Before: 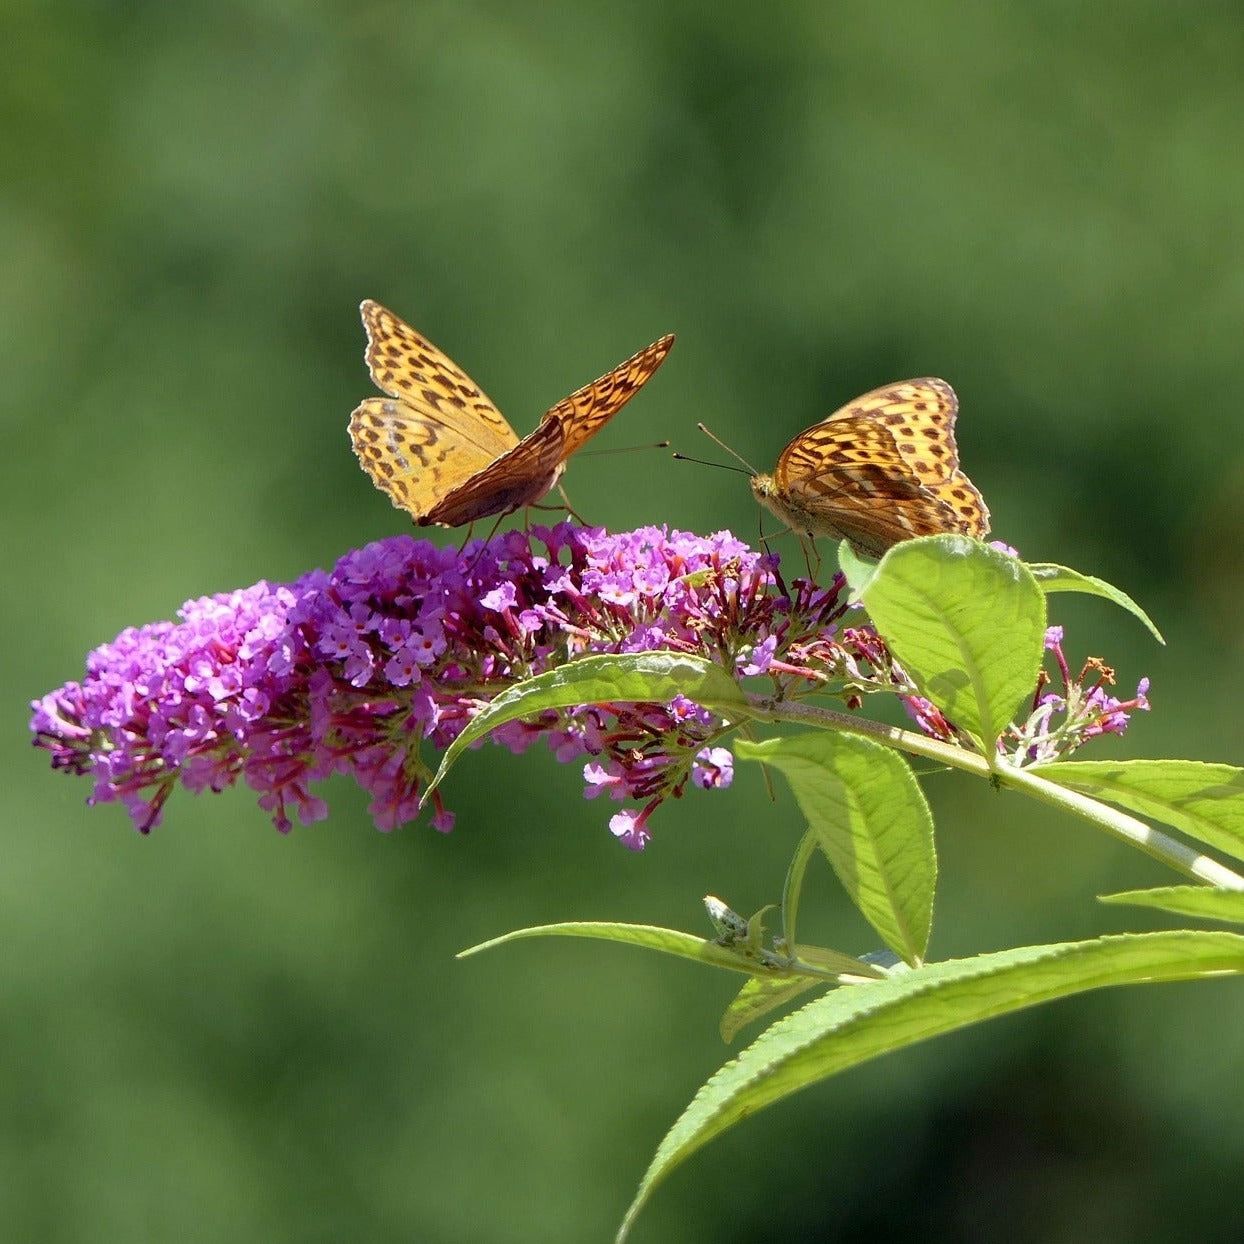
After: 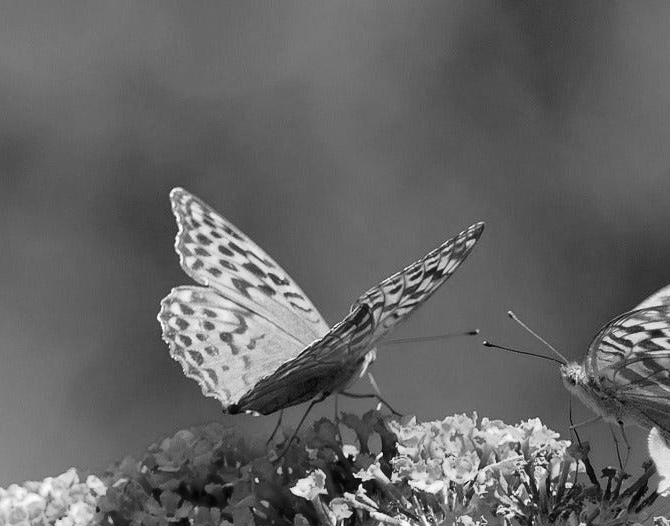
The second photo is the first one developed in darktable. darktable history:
local contrast: mode bilateral grid, contrast 15, coarseness 36, detail 105%, midtone range 0.2
monochrome: on, module defaults
crop: left 15.306%, top 9.065%, right 30.789%, bottom 48.638%
